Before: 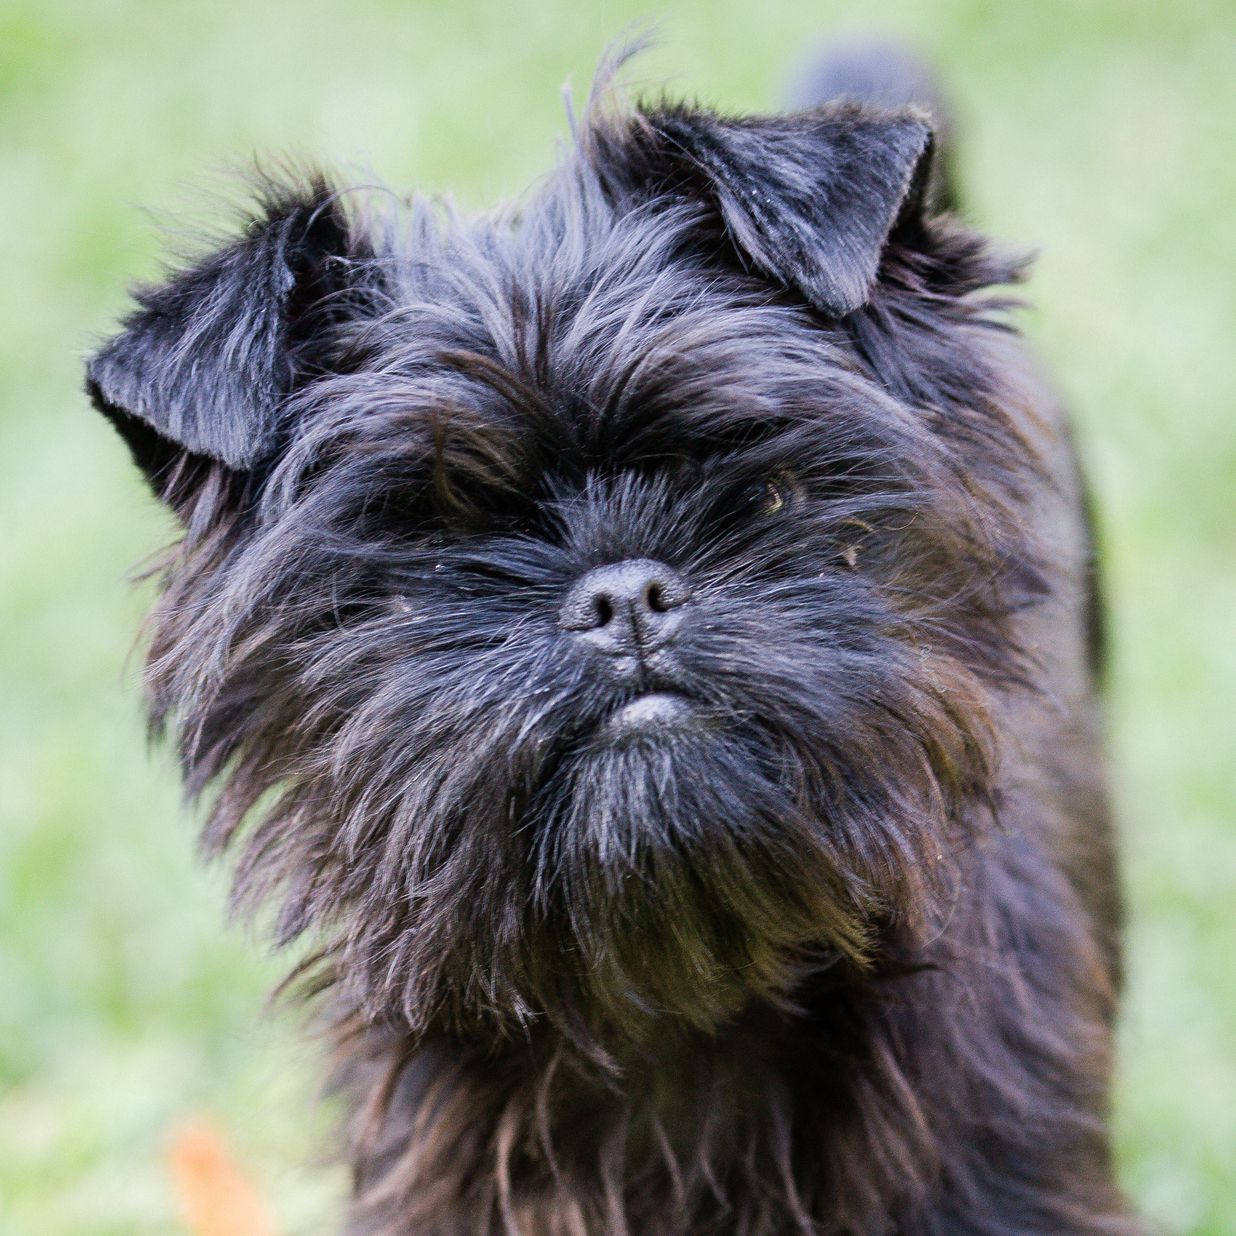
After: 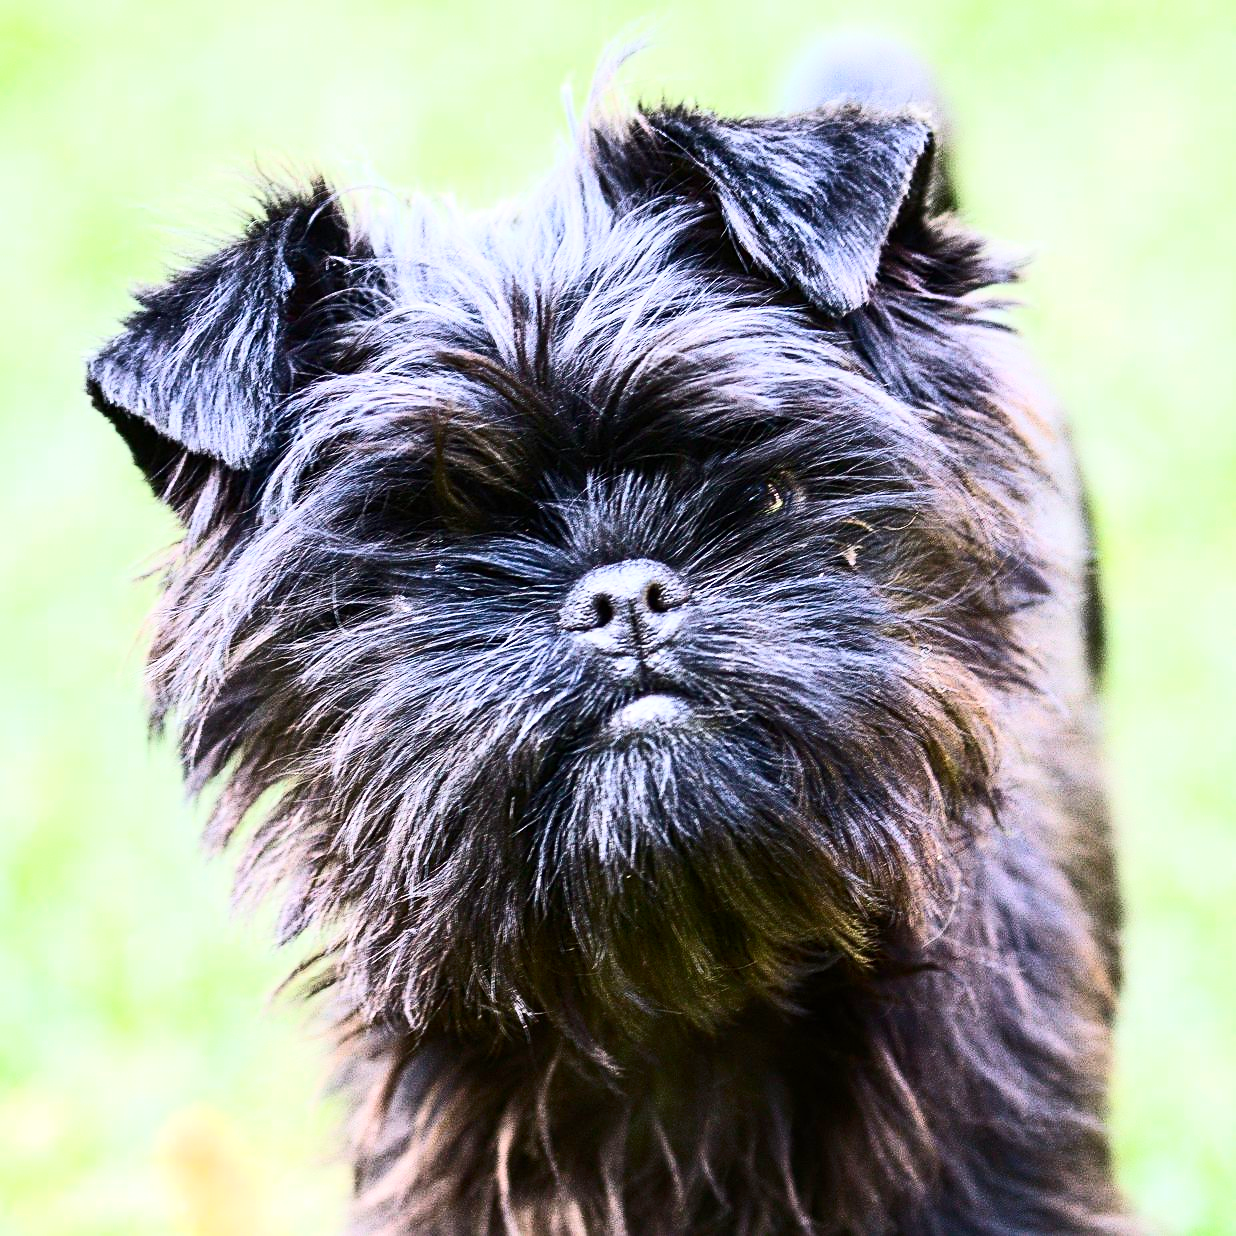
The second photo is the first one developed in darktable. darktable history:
contrast brightness saturation: contrast 0.415, brightness 0.104, saturation 0.214
sharpen: on, module defaults
exposure: black level correction 0, exposure 0.498 EV, compensate exposure bias true, compensate highlight preservation false
